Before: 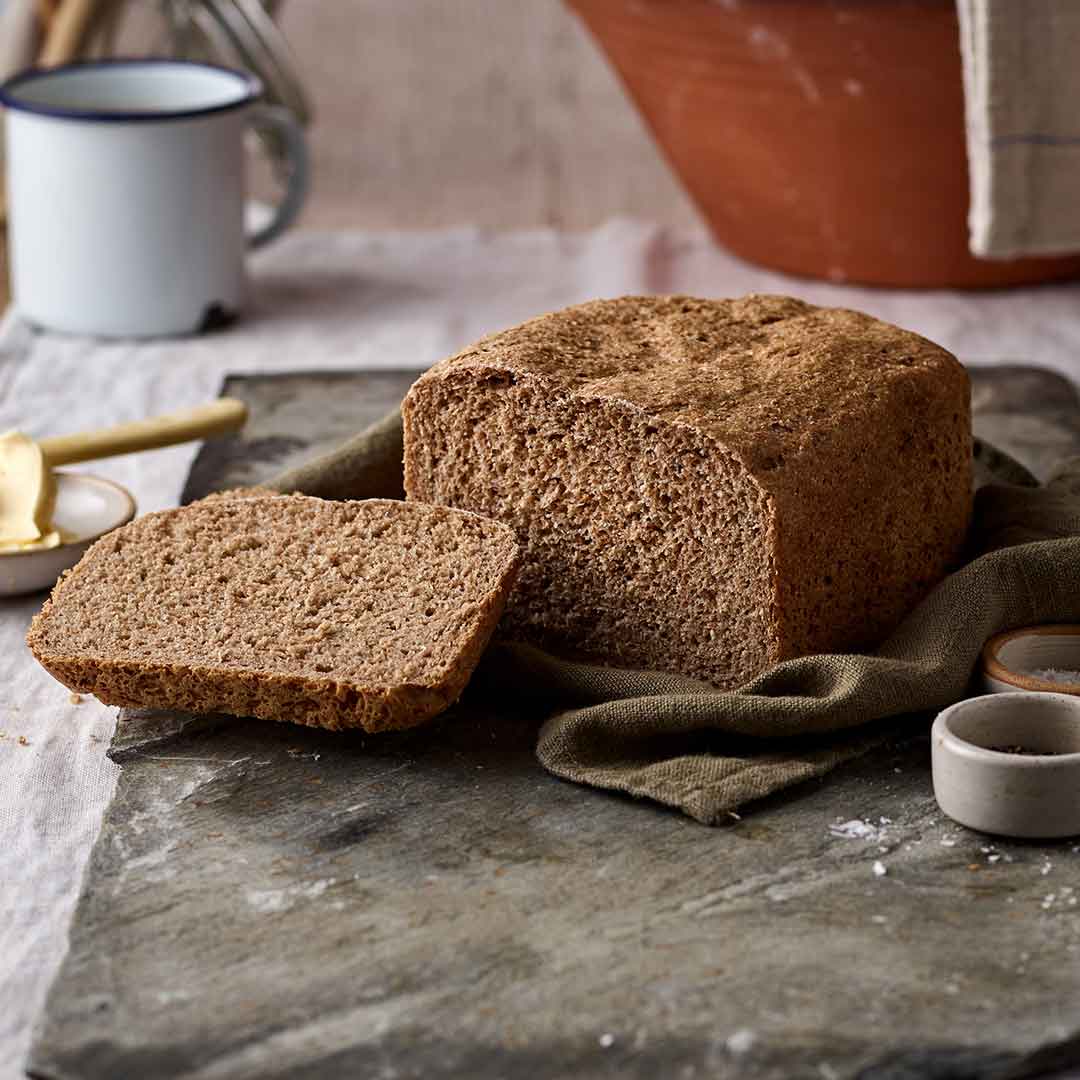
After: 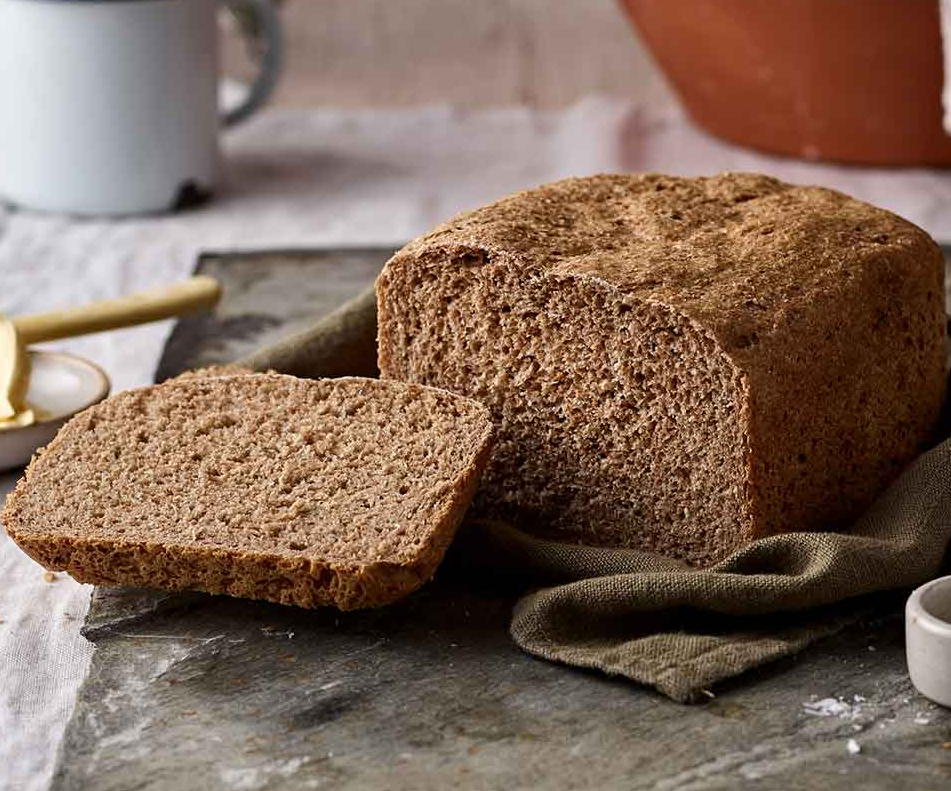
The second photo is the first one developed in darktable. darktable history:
crop and rotate: left 2.454%, top 11.318%, right 9.4%, bottom 15.361%
